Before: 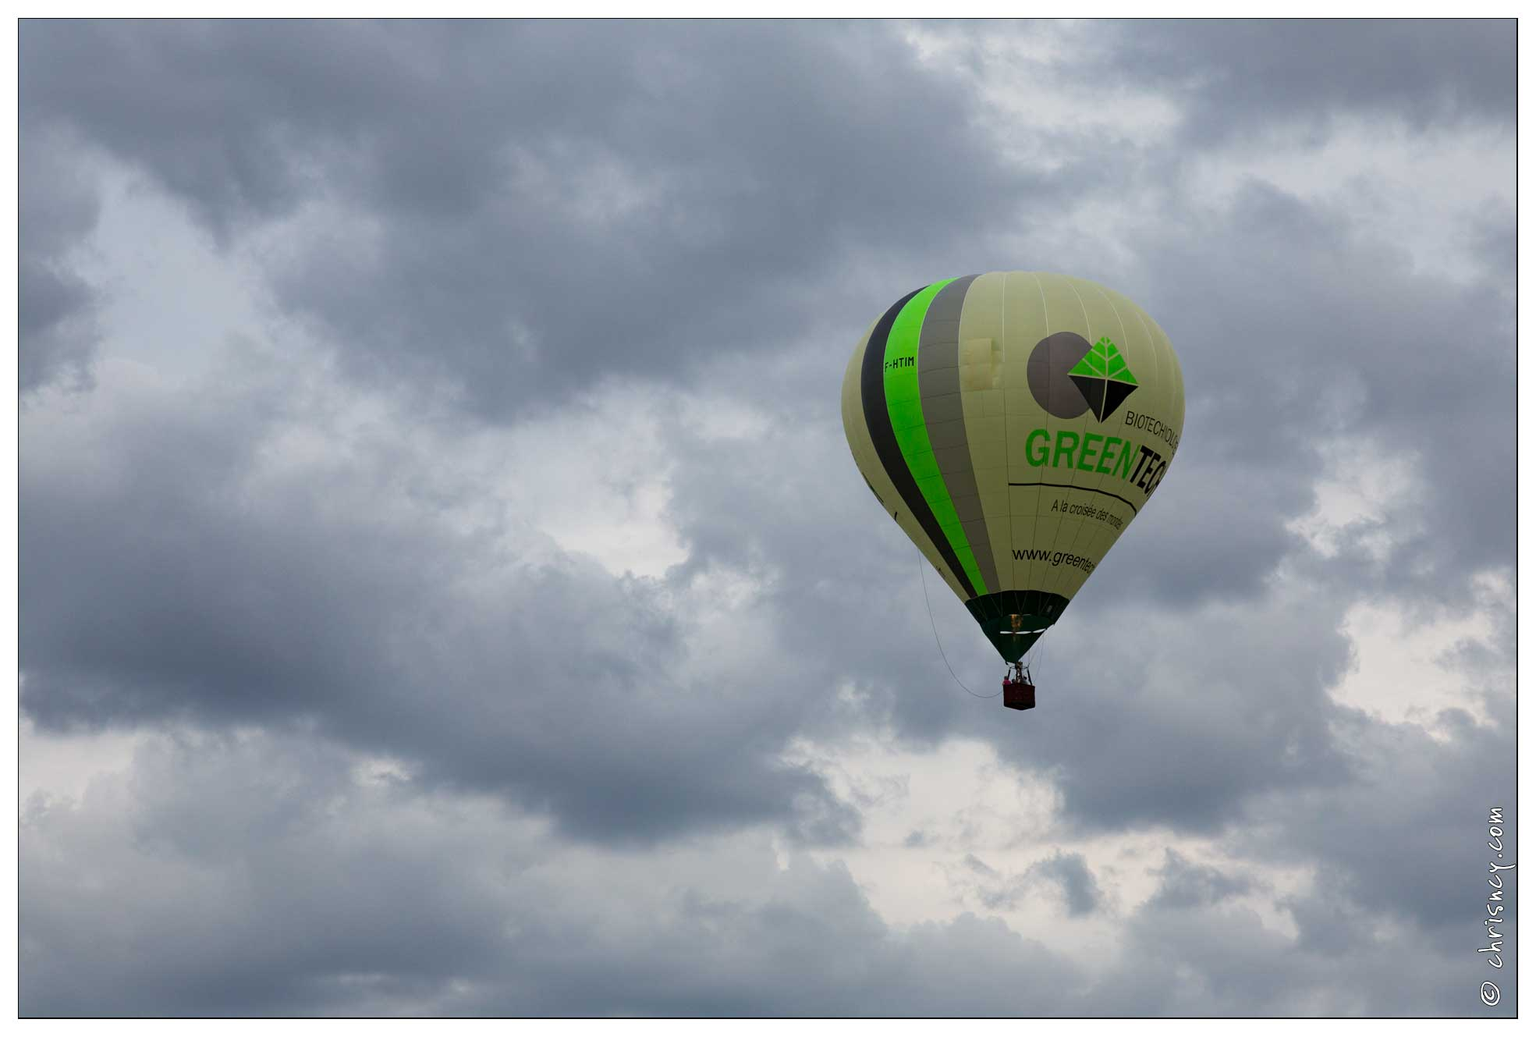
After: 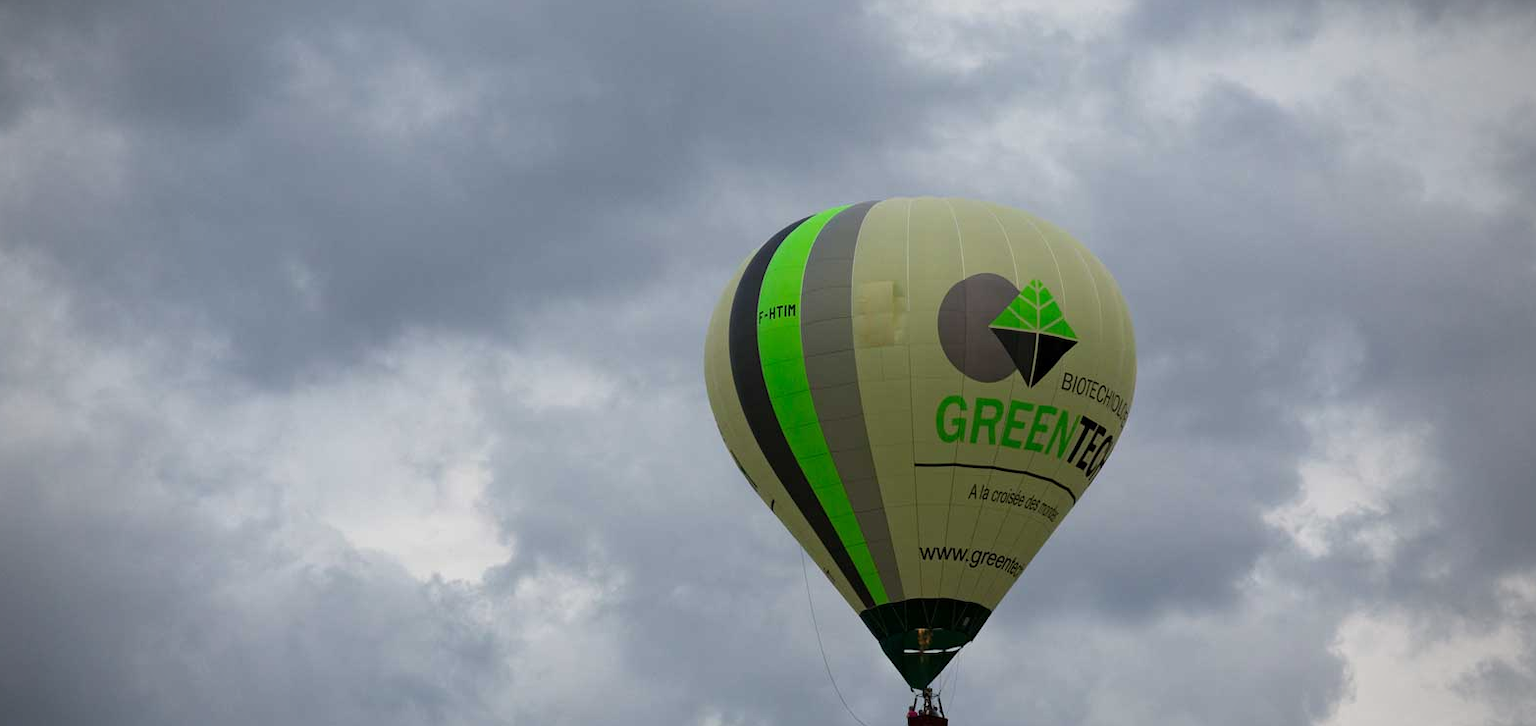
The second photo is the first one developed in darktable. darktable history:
crop: left 18.38%, top 11.092%, right 2.134%, bottom 33.217%
vignetting: fall-off start 74.49%, fall-off radius 65.9%, brightness -0.628, saturation -0.68
